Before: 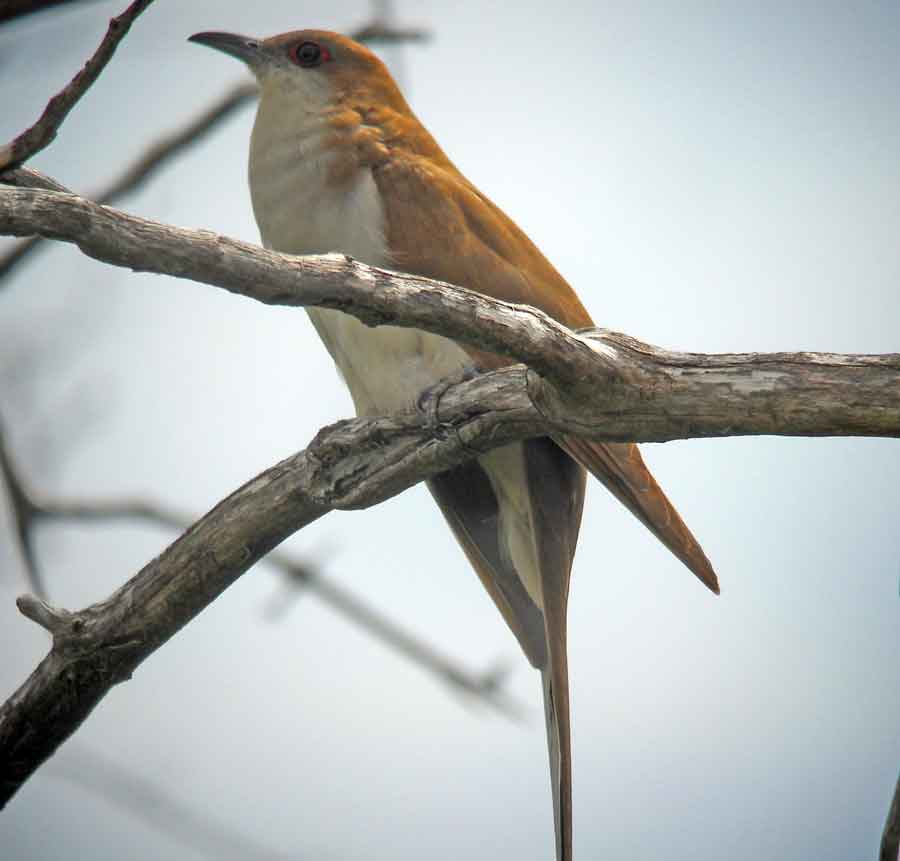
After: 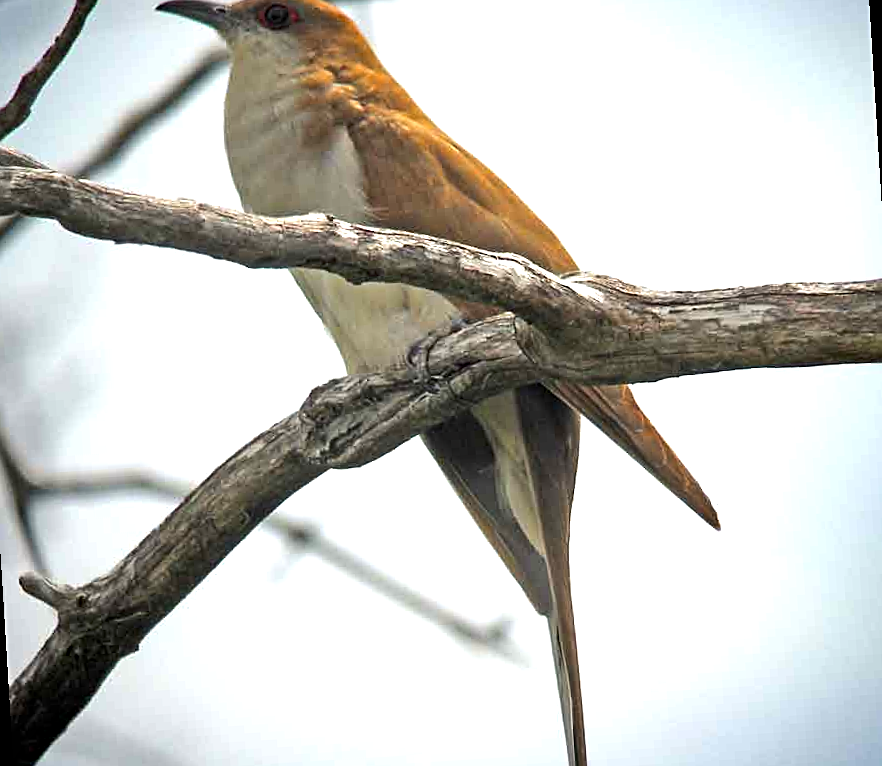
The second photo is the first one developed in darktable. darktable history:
haze removal: compatibility mode true, adaptive false
rotate and perspective: rotation -3.52°, crop left 0.036, crop right 0.964, crop top 0.081, crop bottom 0.919
exposure: exposure 0.3 EV, compensate highlight preservation false
sharpen: on, module defaults
tone equalizer: -8 EV -0.417 EV, -7 EV -0.389 EV, -6 EV -0.333 EV, -5 EV -0.222 EV, -3 EV 0.222 EV, -2 EV 0.333 EV, -1 EV 0.389 EV, +0 EV 0.417 EV, edges refinement/feathering 500, mask exposure compensation -1.57 EV, preserve details no
